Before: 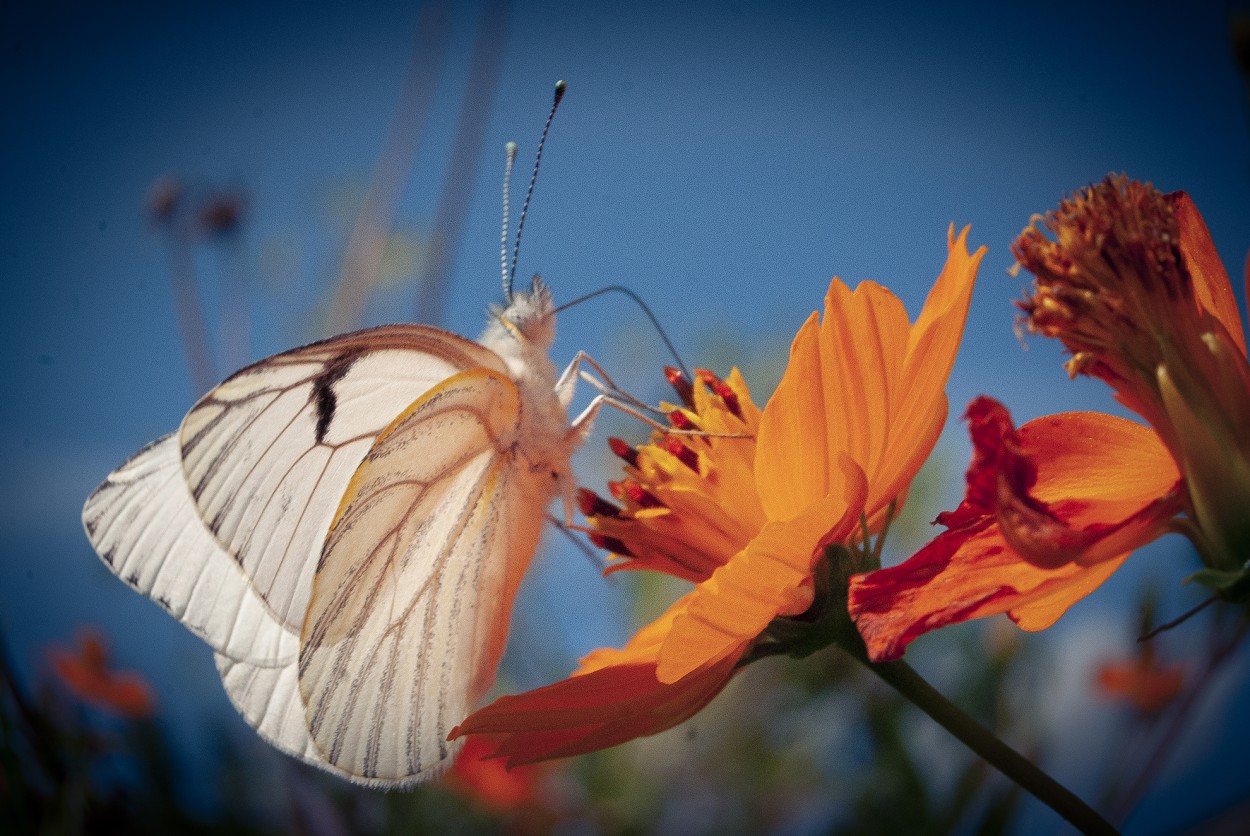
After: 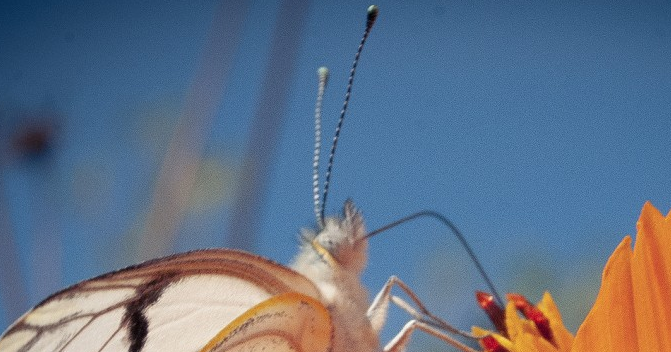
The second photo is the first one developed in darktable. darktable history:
crop: left 15.046%, top 9.044%, right 31.2%, bottom 48.796%
